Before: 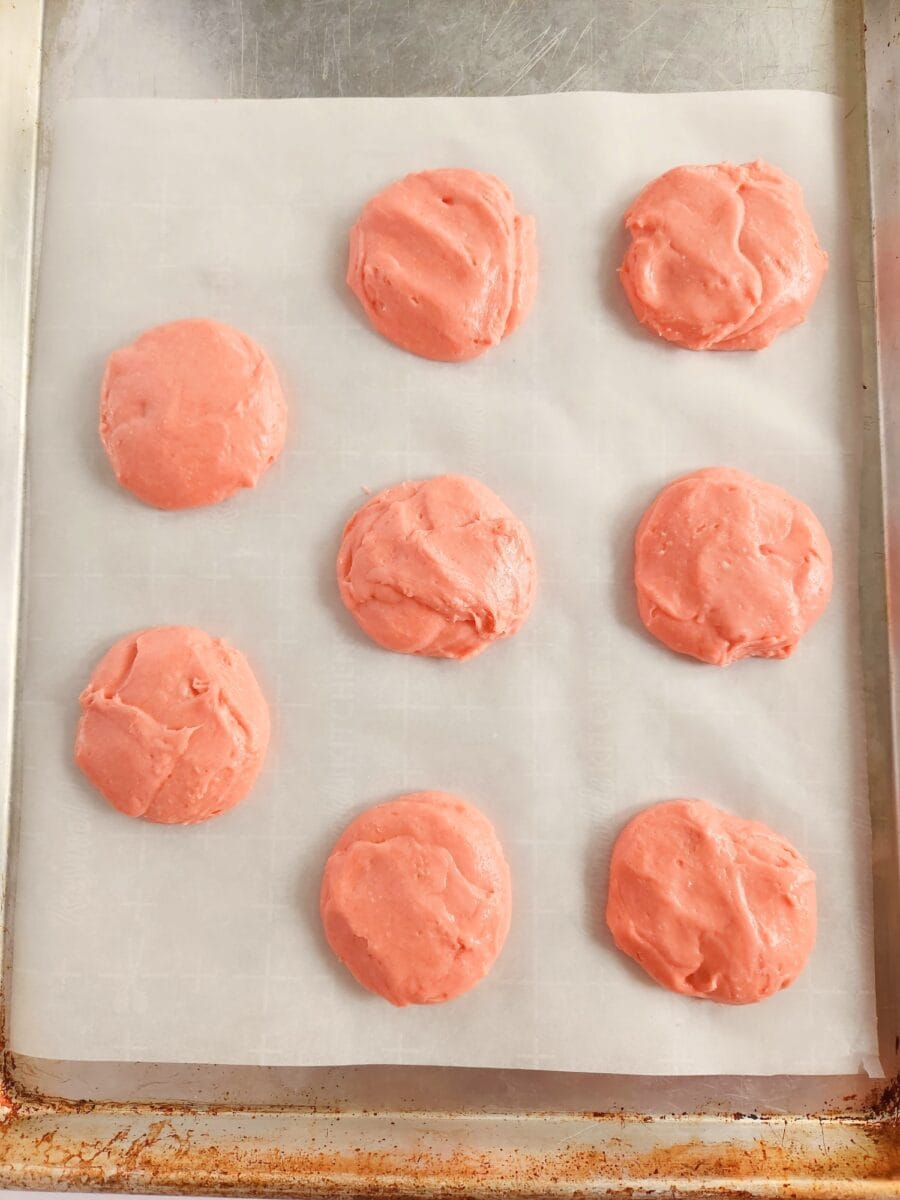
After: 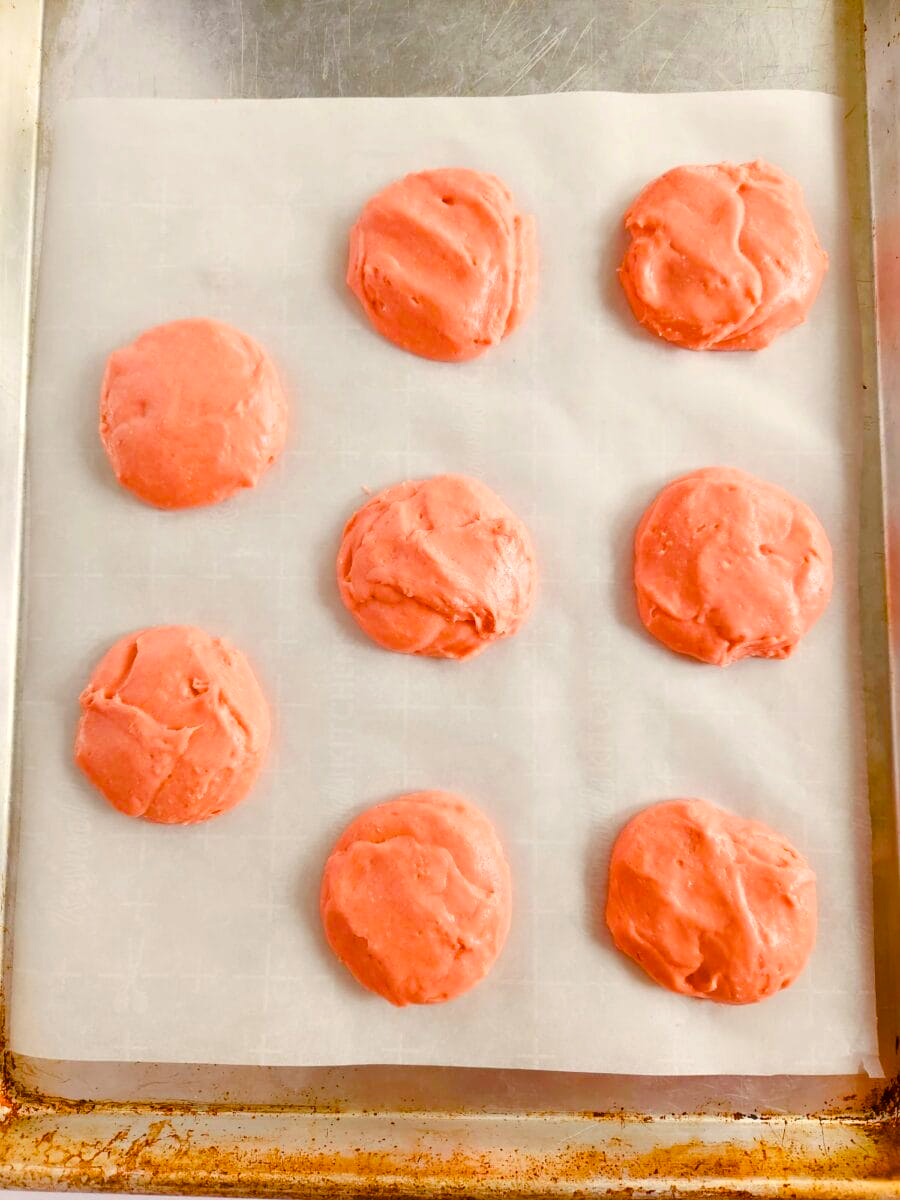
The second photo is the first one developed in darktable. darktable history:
color balance rgb: linear chroma grading › shadows 15.895%, perceptual saturation grading › global saturation 45.329%, perceptual saturation grading › highlights -25.234%, perceptual saturation grading › shadows 50.251%, global vibrance 11.572%, contrast 5.028%
